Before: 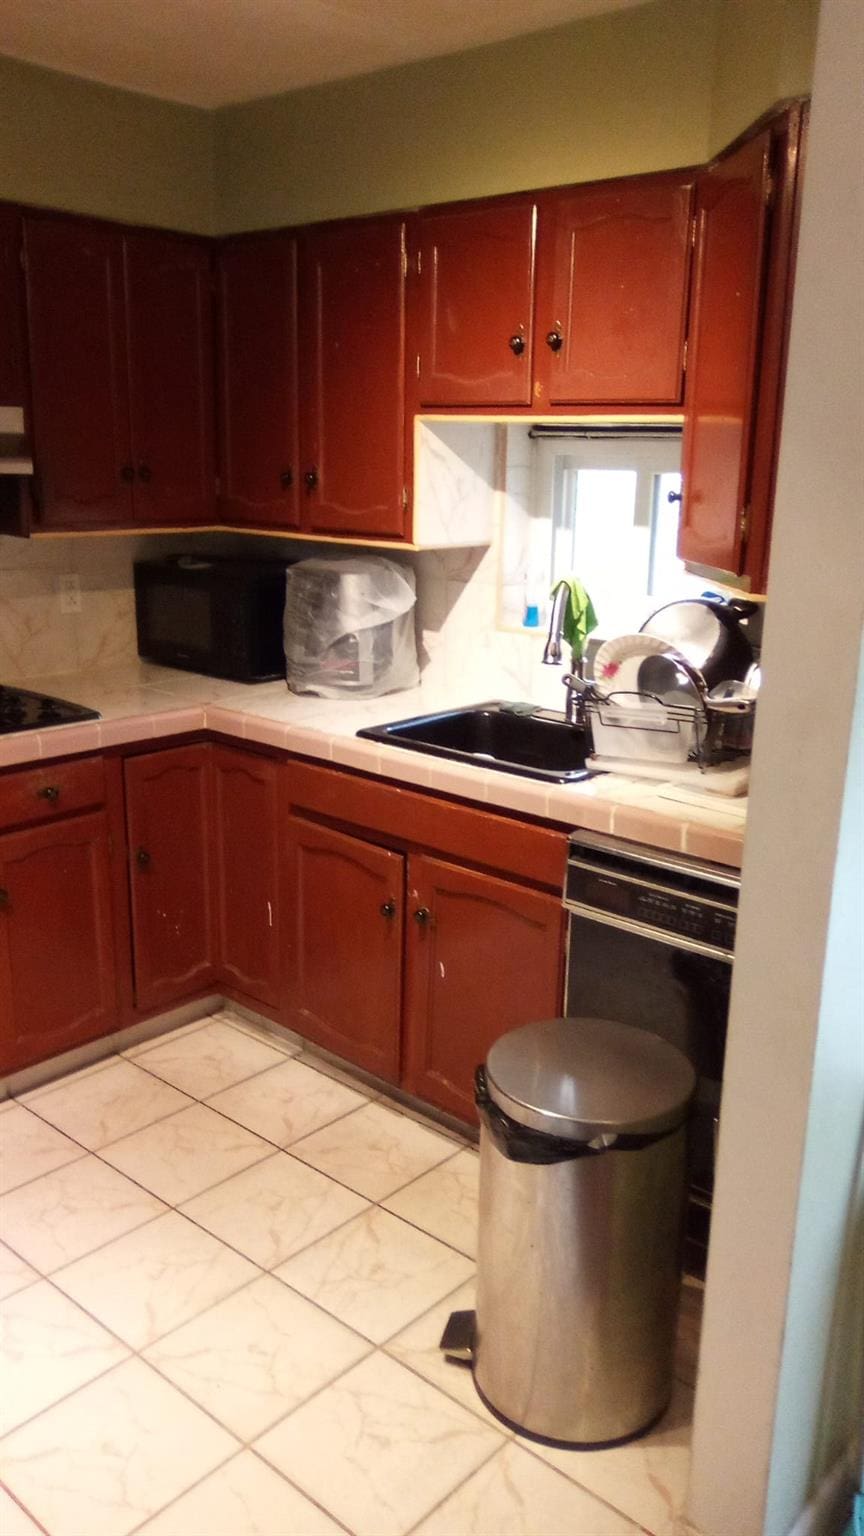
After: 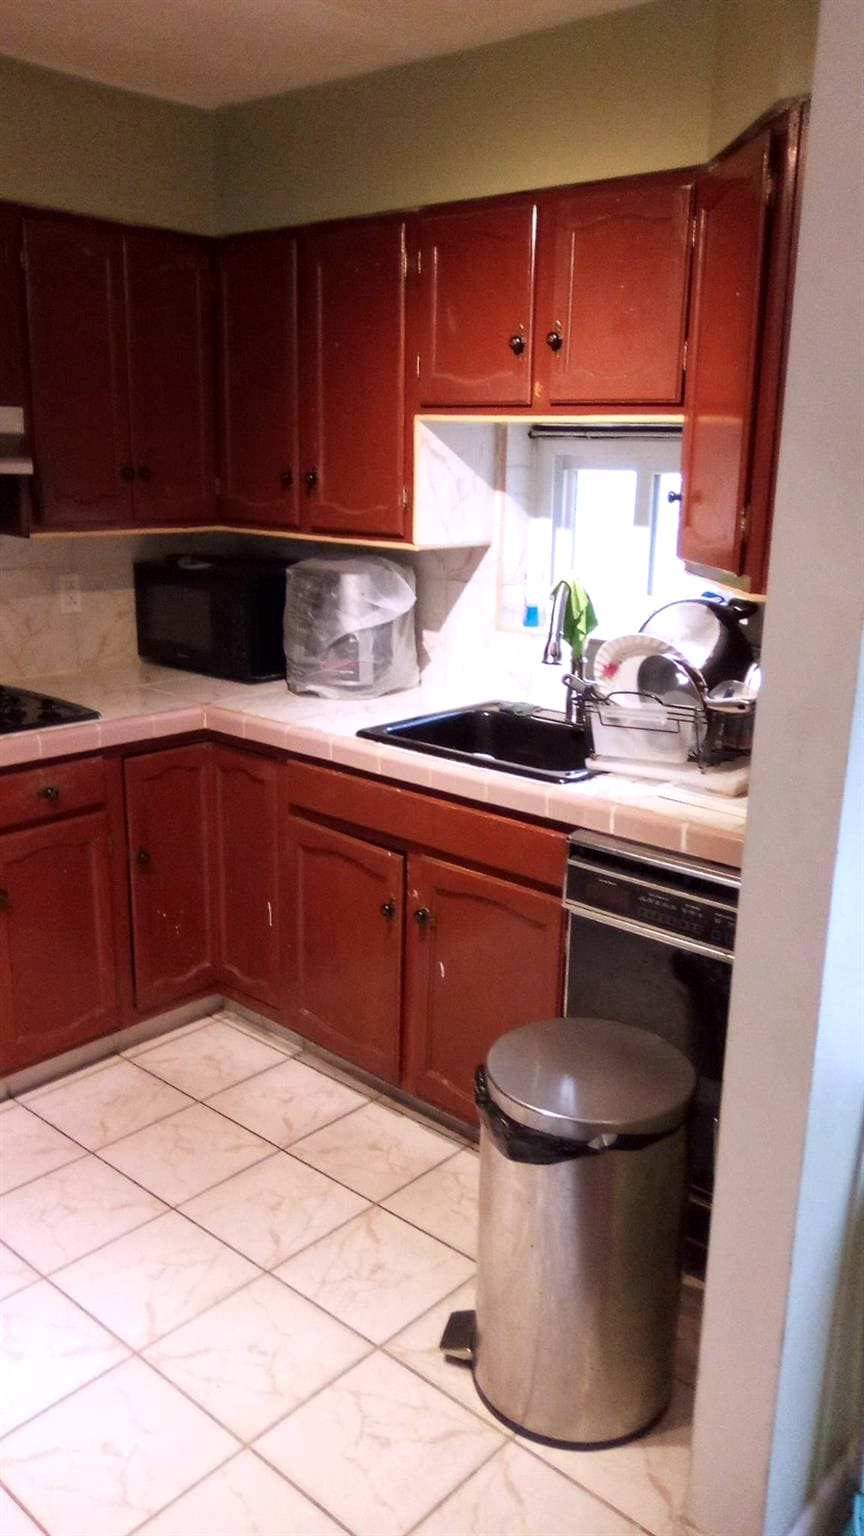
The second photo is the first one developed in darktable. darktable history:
local contrast: highlights 105%, shadows 101%, detail 119%, midtone range 0.2
color calibration: illuminant custom, x 0.363, y 0.385, temperature 4525.62 K
